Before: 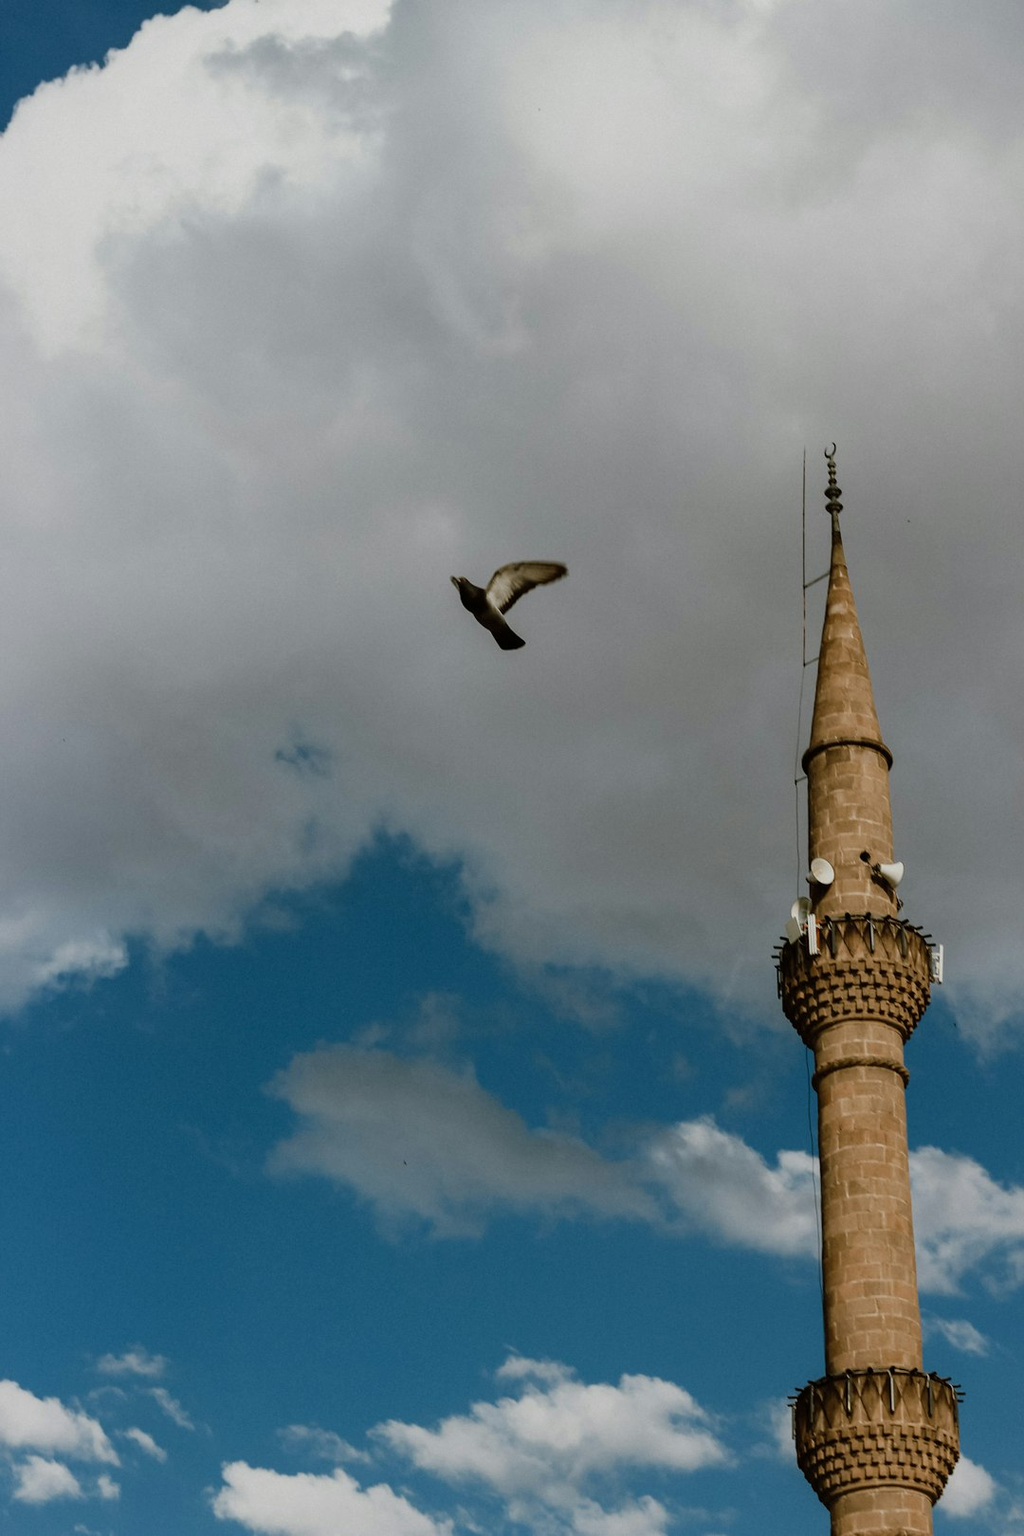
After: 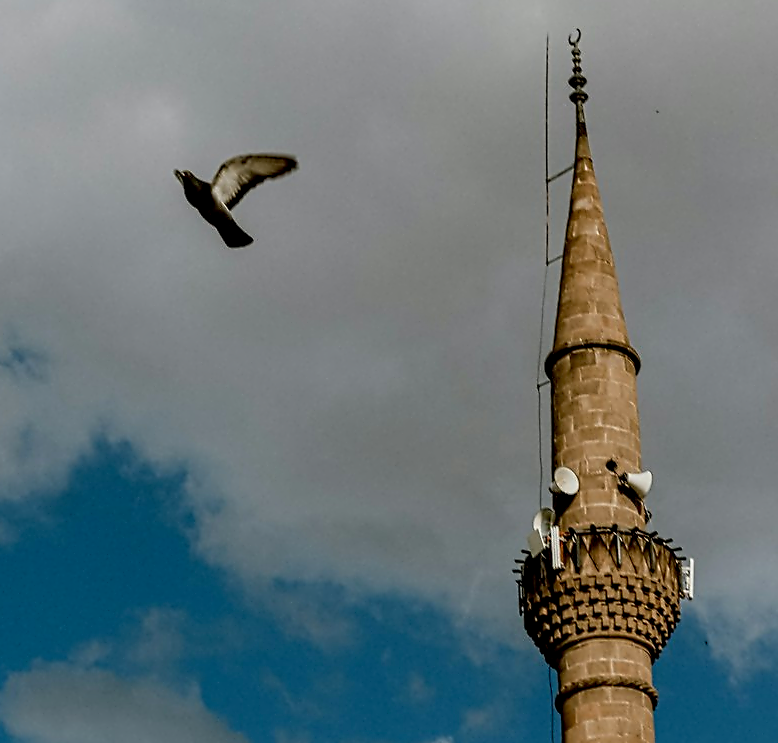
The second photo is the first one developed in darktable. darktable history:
contrast equalizer: y [[0.5, 0.5, 0.5, 0.515, 0.749, 0.84], [0.5 ×6], [0.5 ×6], [0, 0, 0, 0.001, 0.067, 0.262], [0 ×6]]
exposure: black level correction 0.007, exposure 0.159 EV, compensate highlight preservation false
crop and rotate: left 27.938%, top 27.046%, bottom 27.046%
